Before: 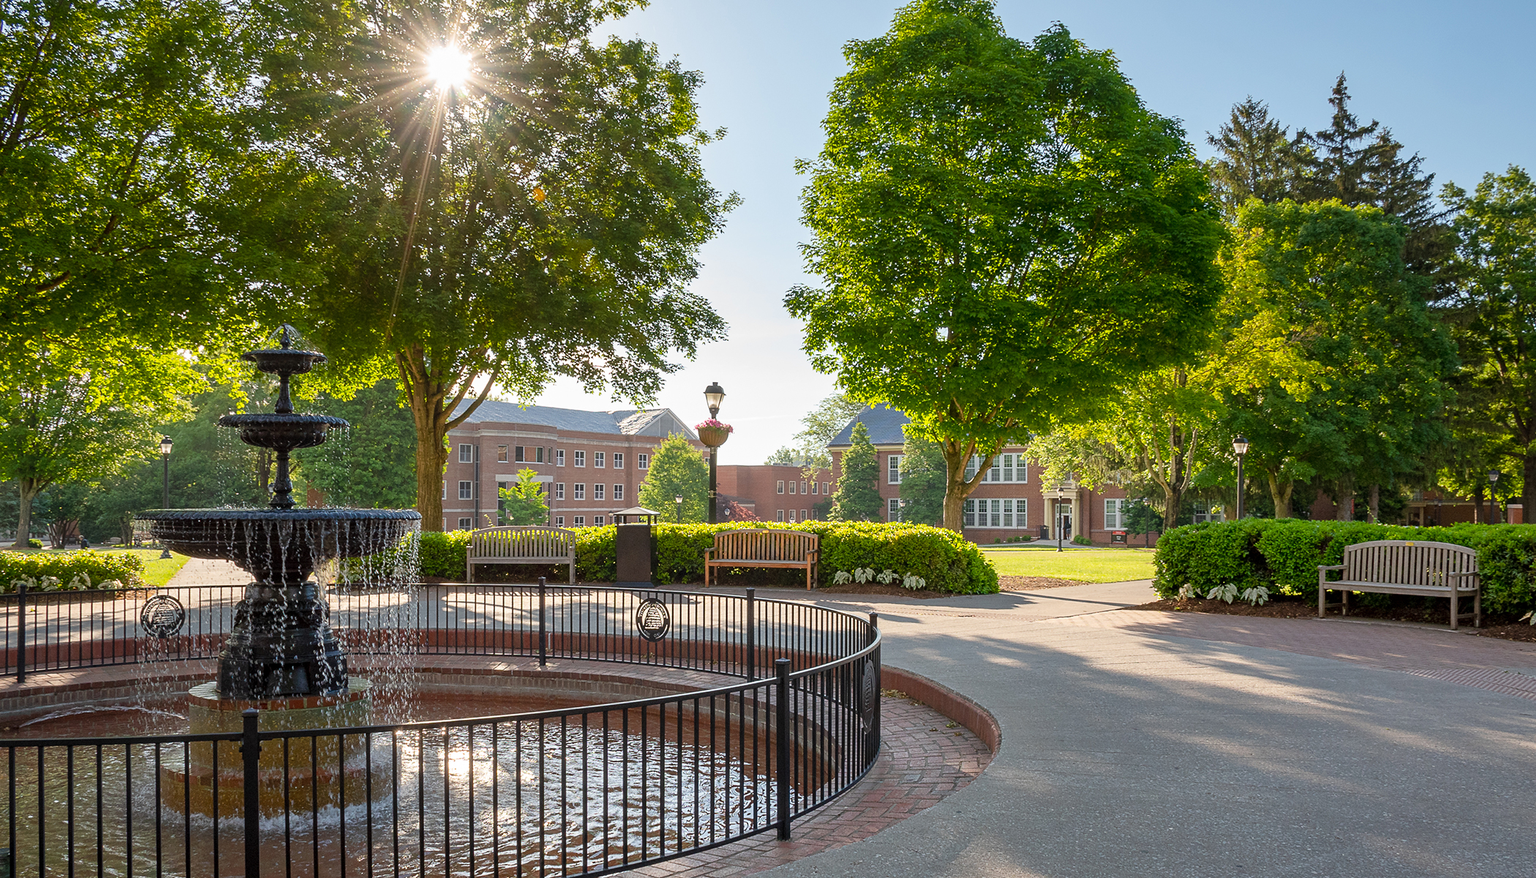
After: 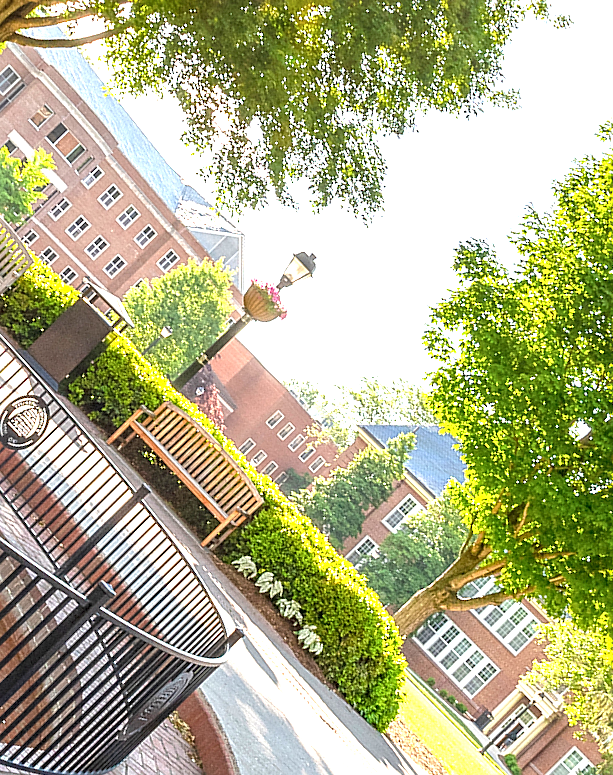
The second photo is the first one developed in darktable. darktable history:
sharpen: radius 1.861, amount 0.415, threshold 1.409
crop and rotate: angle -45.44°, top 16.686%, right 0.861%, bottom 11.682%
exposure: black level correction 0.001, exposure 1.399 EV, compensate highlight preservation false
tone equalizer: on, module defaults
local contrast: on, module defaults
